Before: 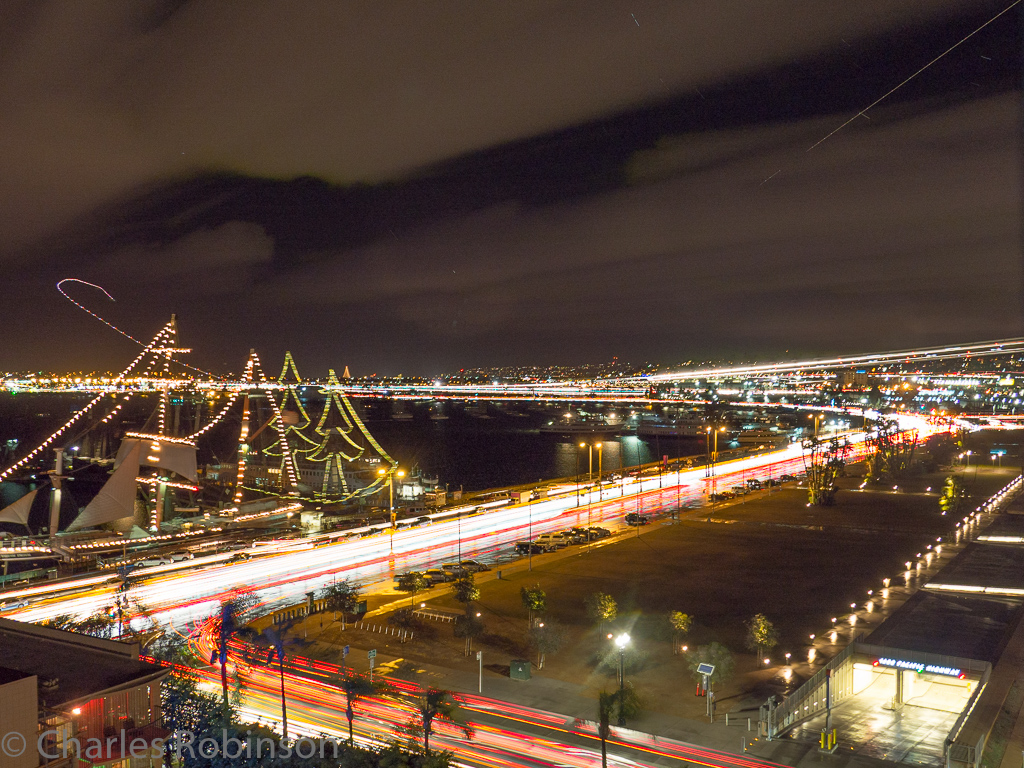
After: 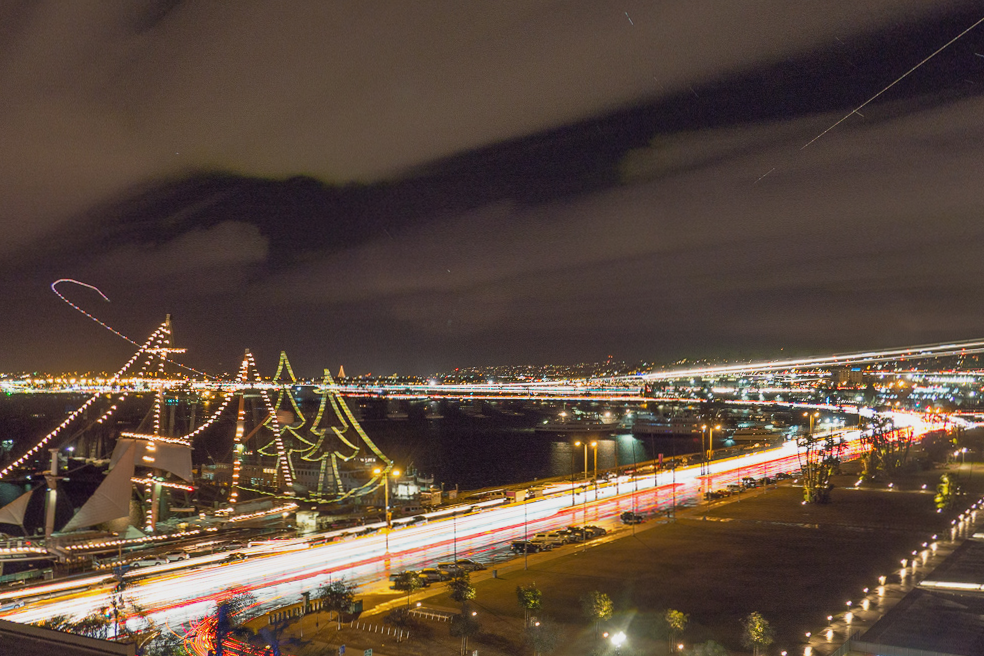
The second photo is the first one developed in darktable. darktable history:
crop and rotate: angle 0.2°, left 0.275%, right 3.127%, bottom 14.18%
exposure: black level correction -0.025, exposure -0.117 EV
shadows and highlights: radius 118.69, shadows 42.21, highlights -61.56, soften with gaussian
